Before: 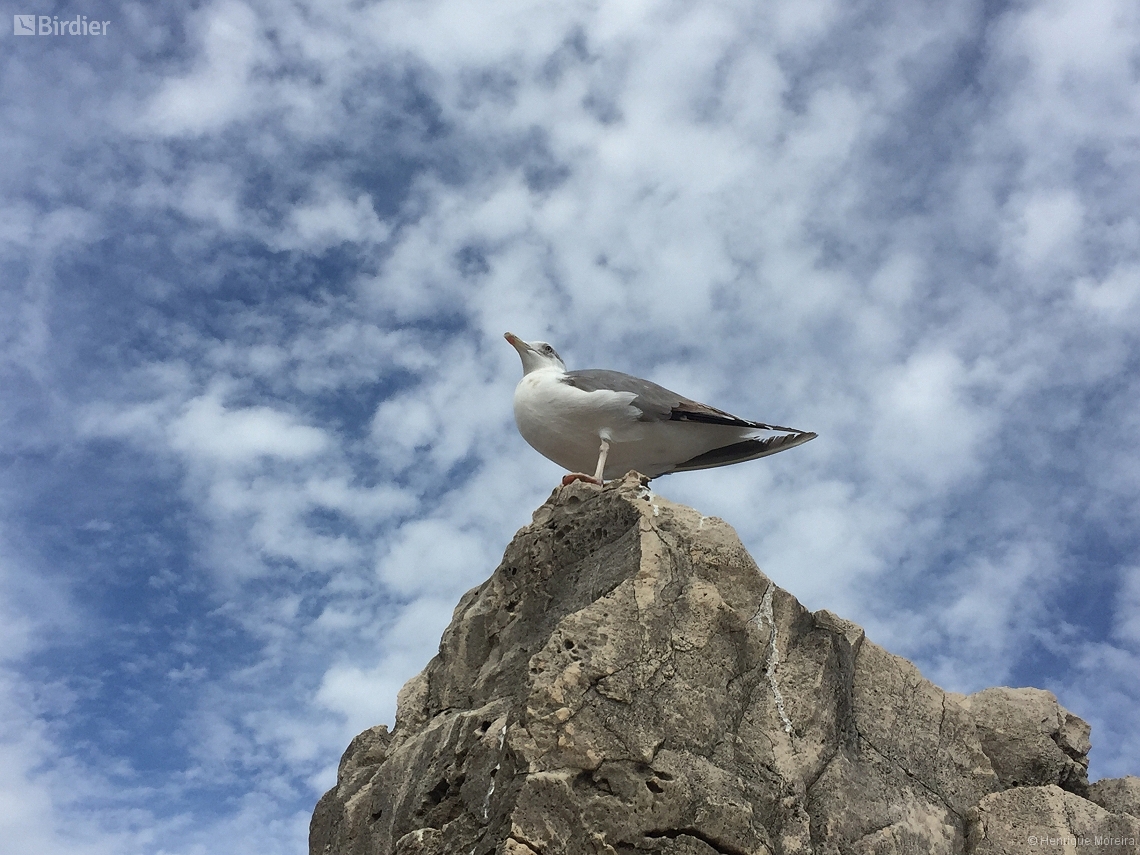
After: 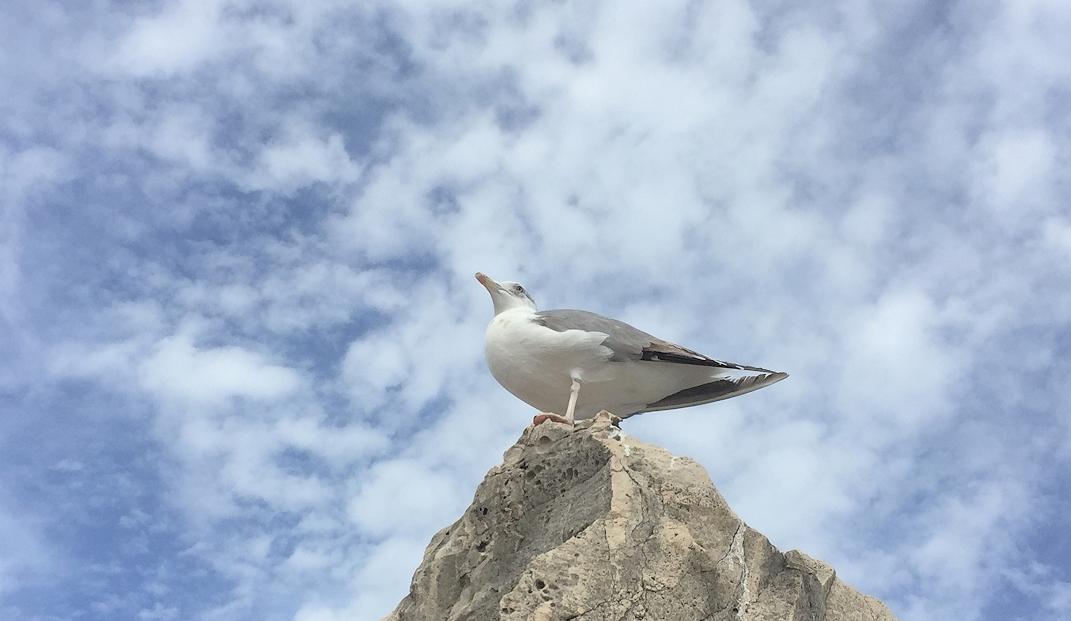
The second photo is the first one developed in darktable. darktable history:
contrast brightness saturation: brightness 0.285
crop: left 2.613%, top 7.083%, right 3.386%, bottom 20.222%
